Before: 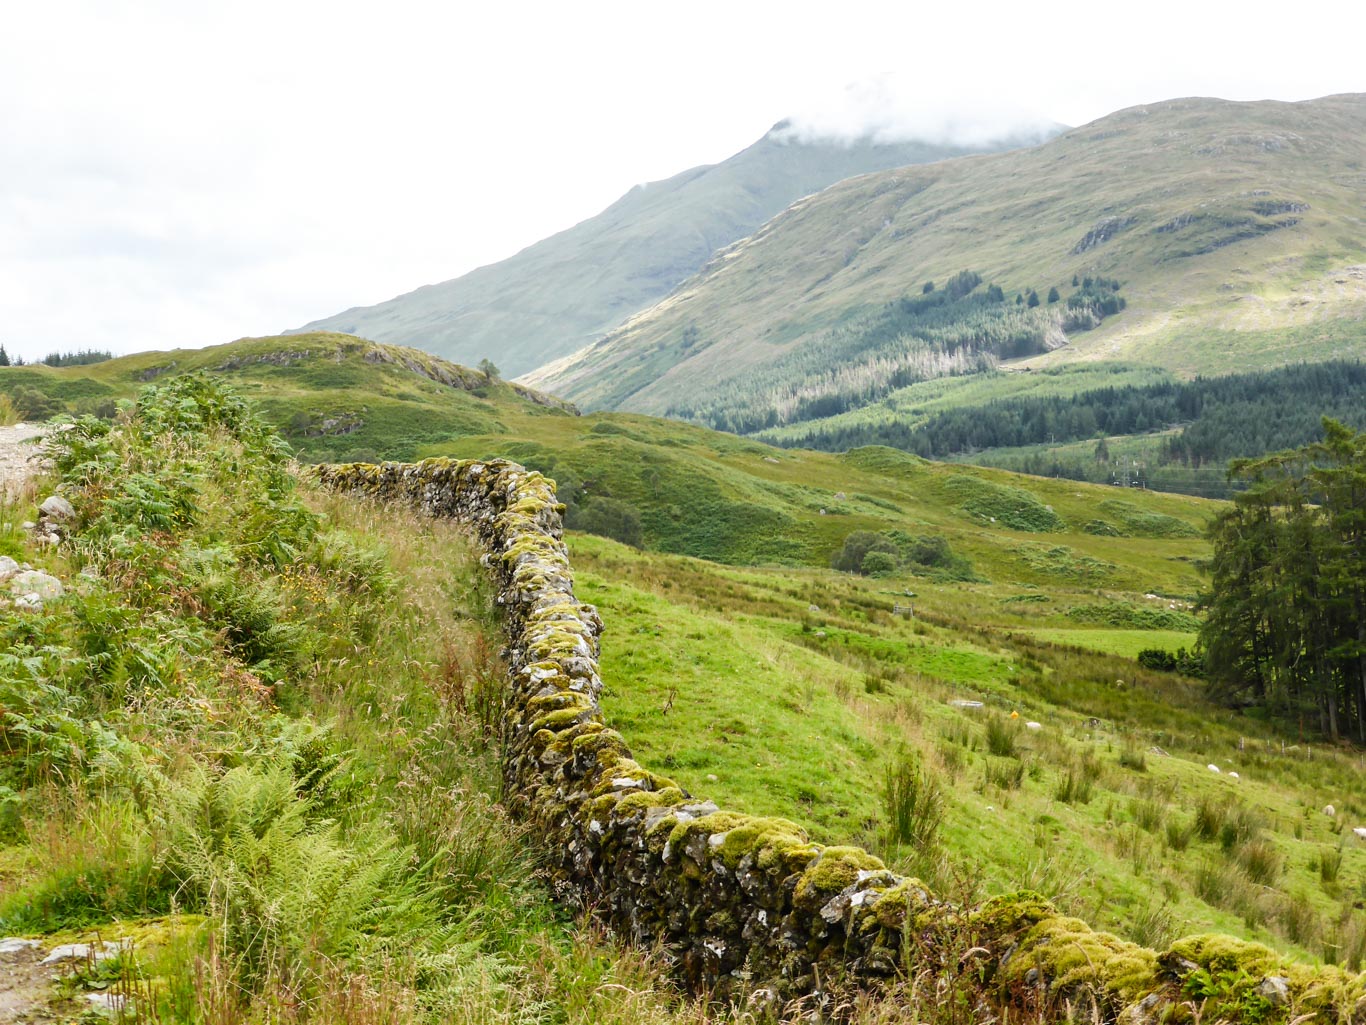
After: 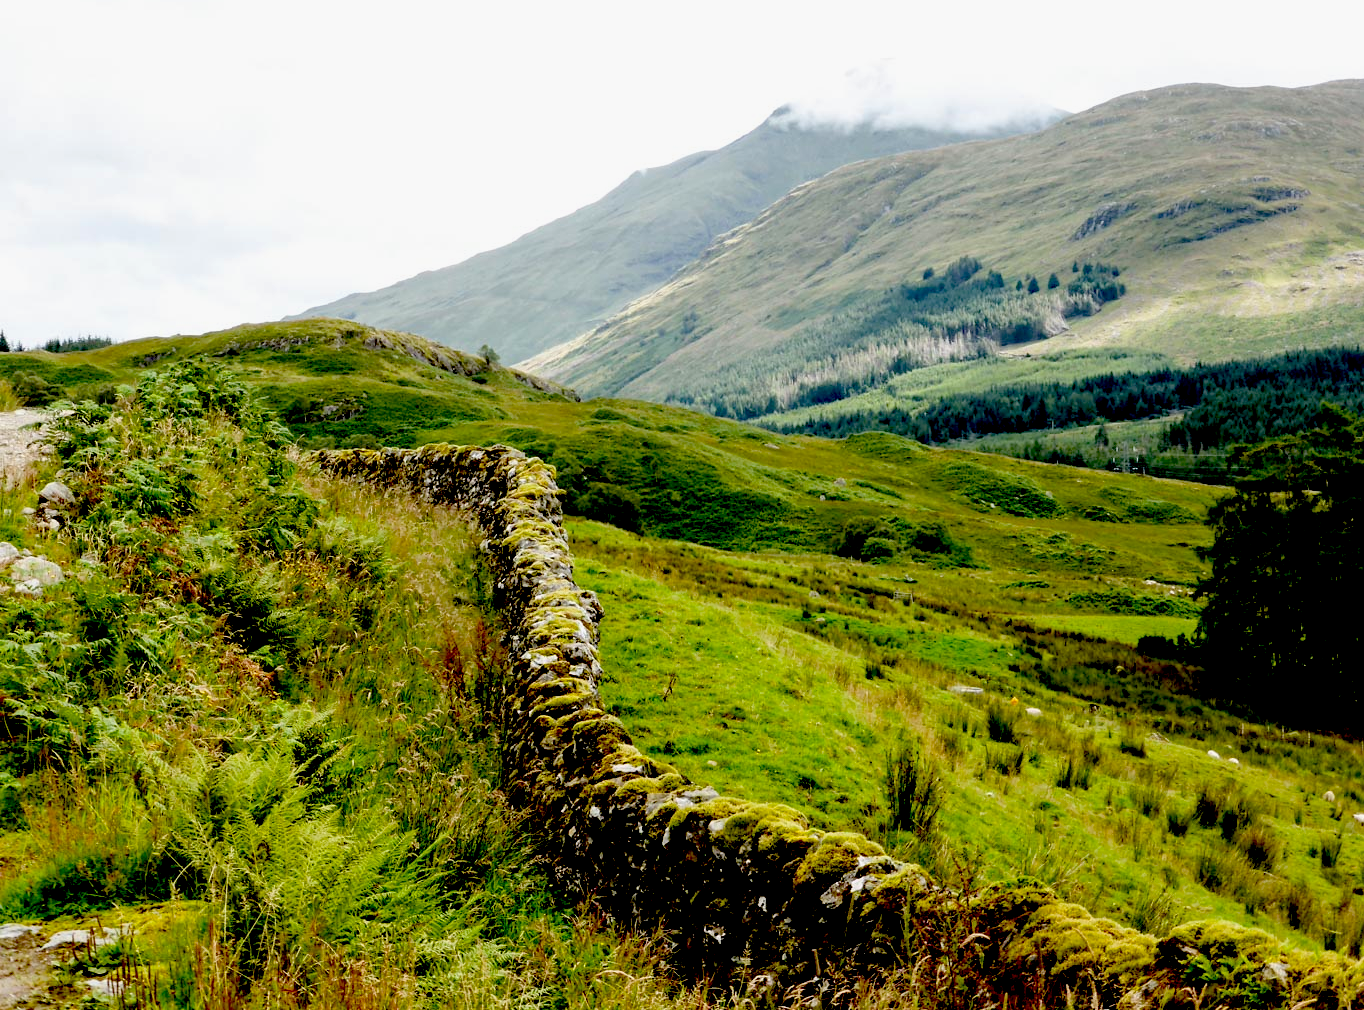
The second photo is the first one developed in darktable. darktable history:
crop: top 1.376%, right 0.109%
exposure: black level correction 0.098, exposure -0.084 EV, compensate highlight preservation false
